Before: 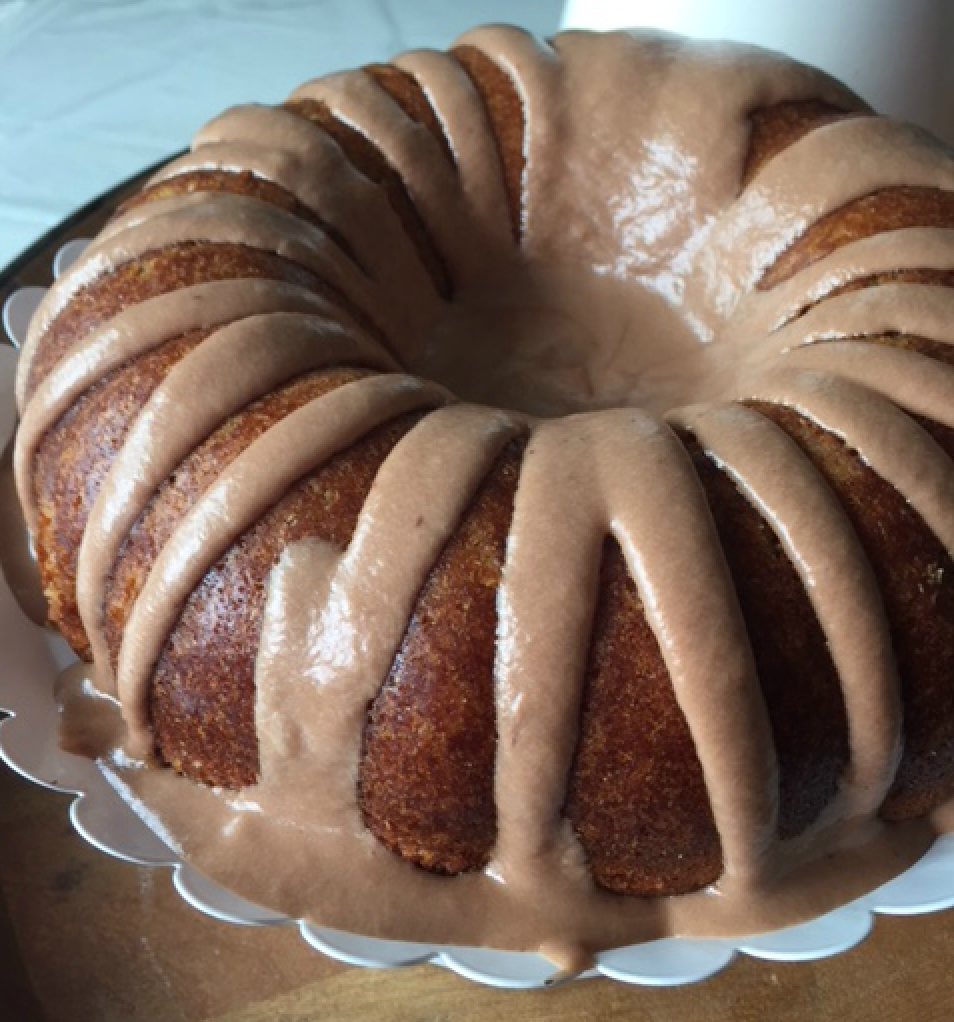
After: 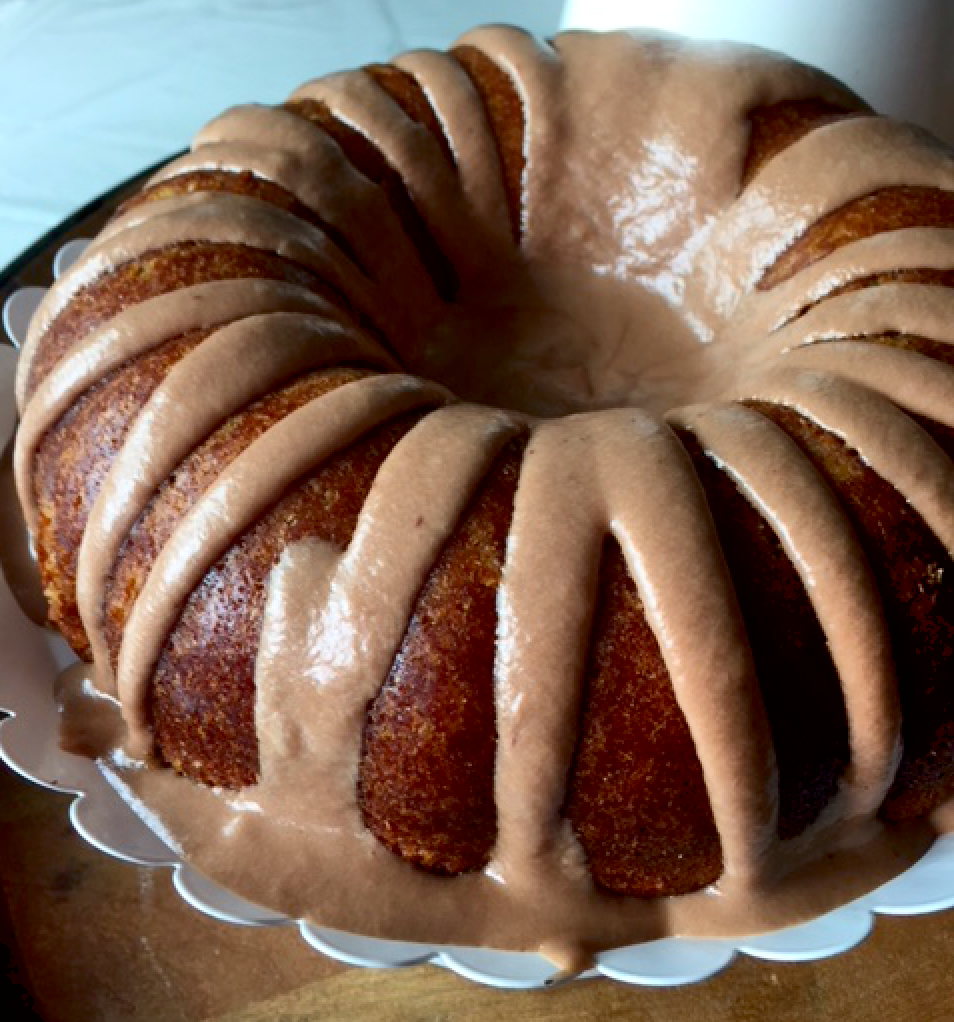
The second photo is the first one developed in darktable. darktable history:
shadows and highlights: highlights 70.7, soften with gaussian
exposure: black level correction 0.01, exposure 0.011 EV, compensate highlight preservation false
contrast brightness saturation: contrast 0.13, brightness -0.05, saturation 0.16
